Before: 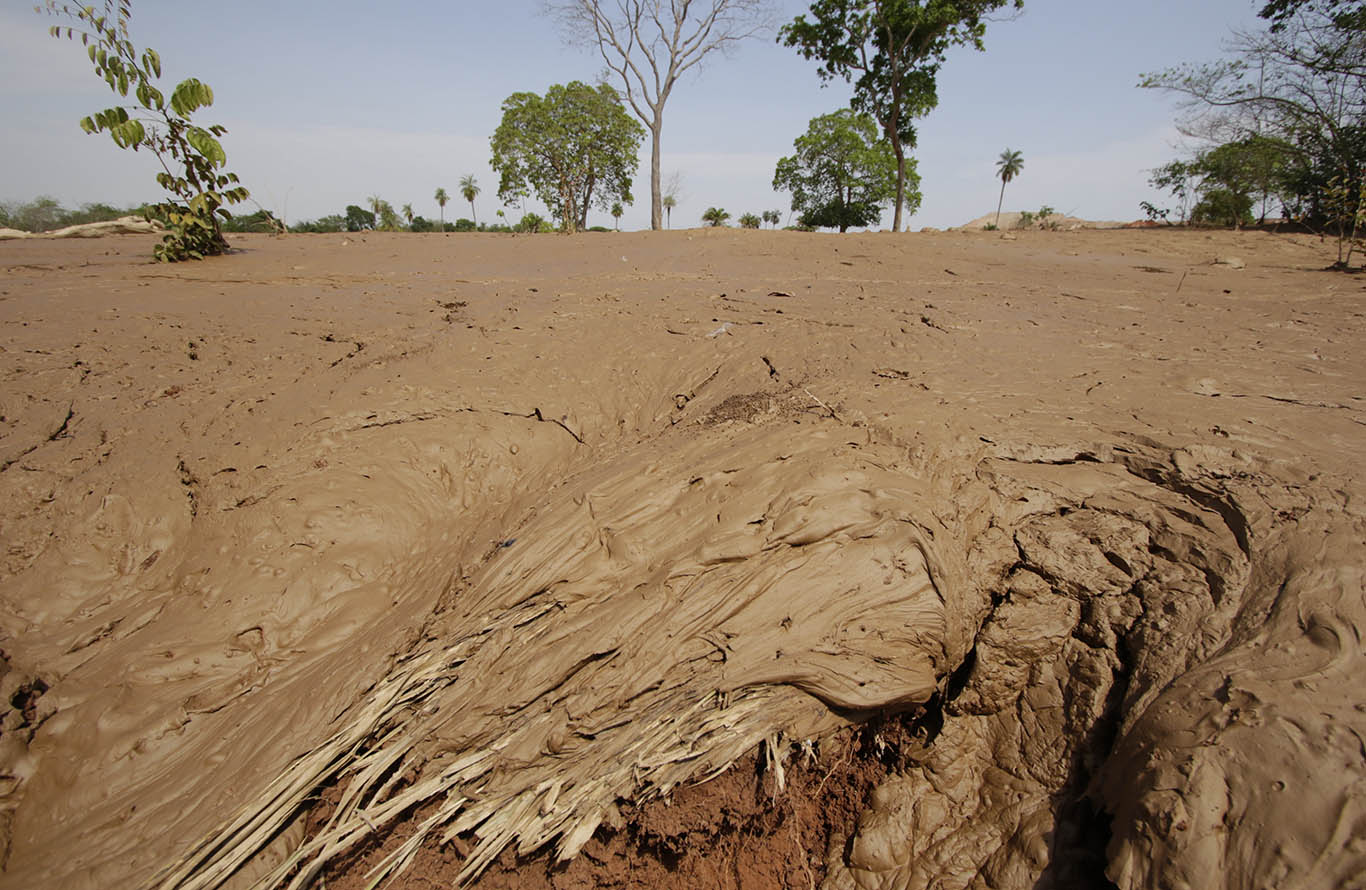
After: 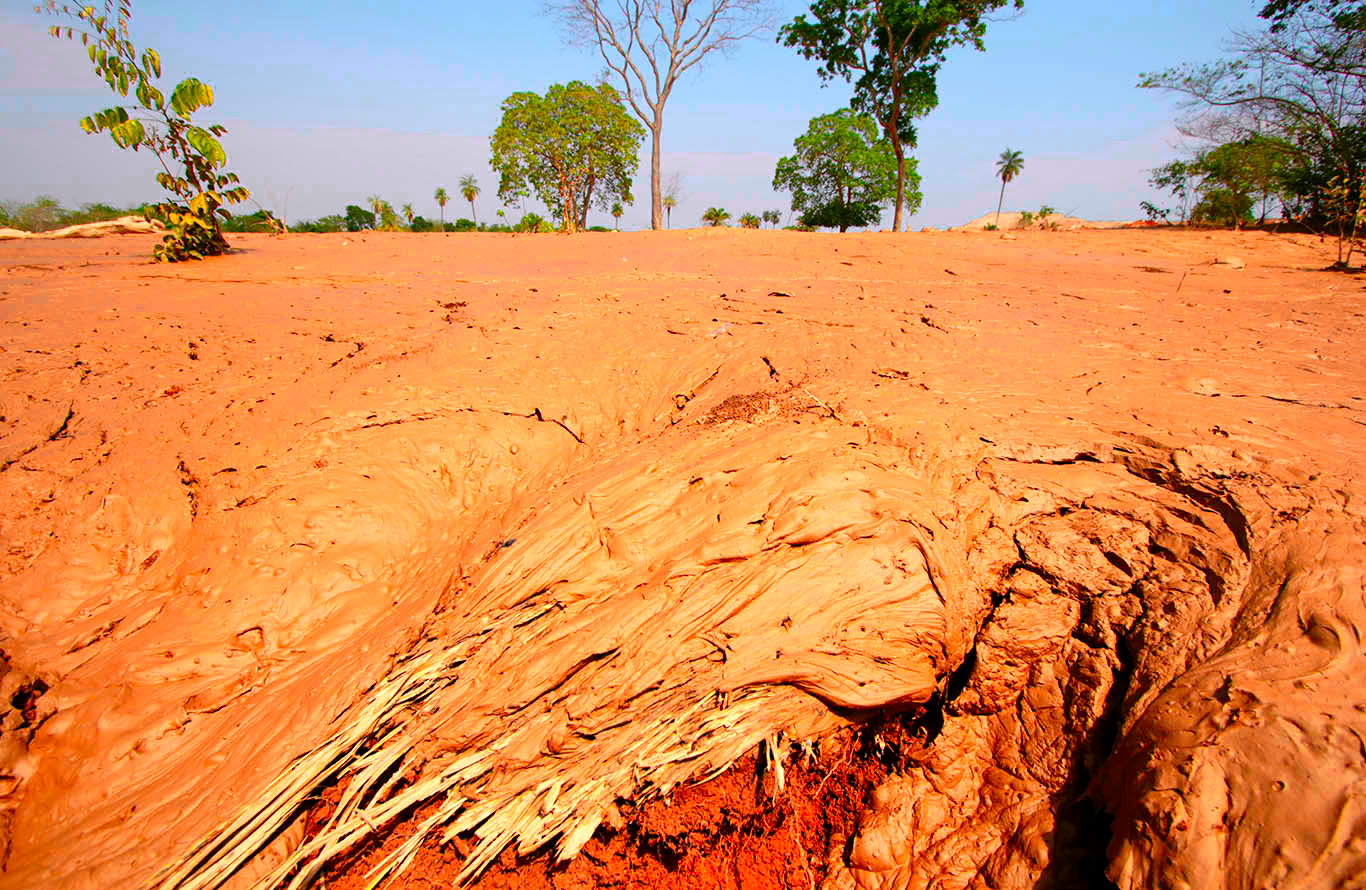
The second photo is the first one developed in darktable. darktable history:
color correction: highlights a* 1.59, highlights b* -1.7, saturation 2.48
color zones: curves: ch0 [(0.018, 0.548) (0.224, 0.64) (0.425, 0.447) (0.675, 0.575) (0.732, 0.579)]; ch1 [(0.066, 0.487) (0.25, 0.5) (0.404, 0.43) (0.75, 0.421) (0.956, 0.421)]; ch2 [(0.044, 0.561) (0.215, 0.465) (0.399, 0.544) (0.465, 0.548) (0.614, 0.447) (0.724, 0.43) (0.882, 0.623) (0.956, 0.632)]
